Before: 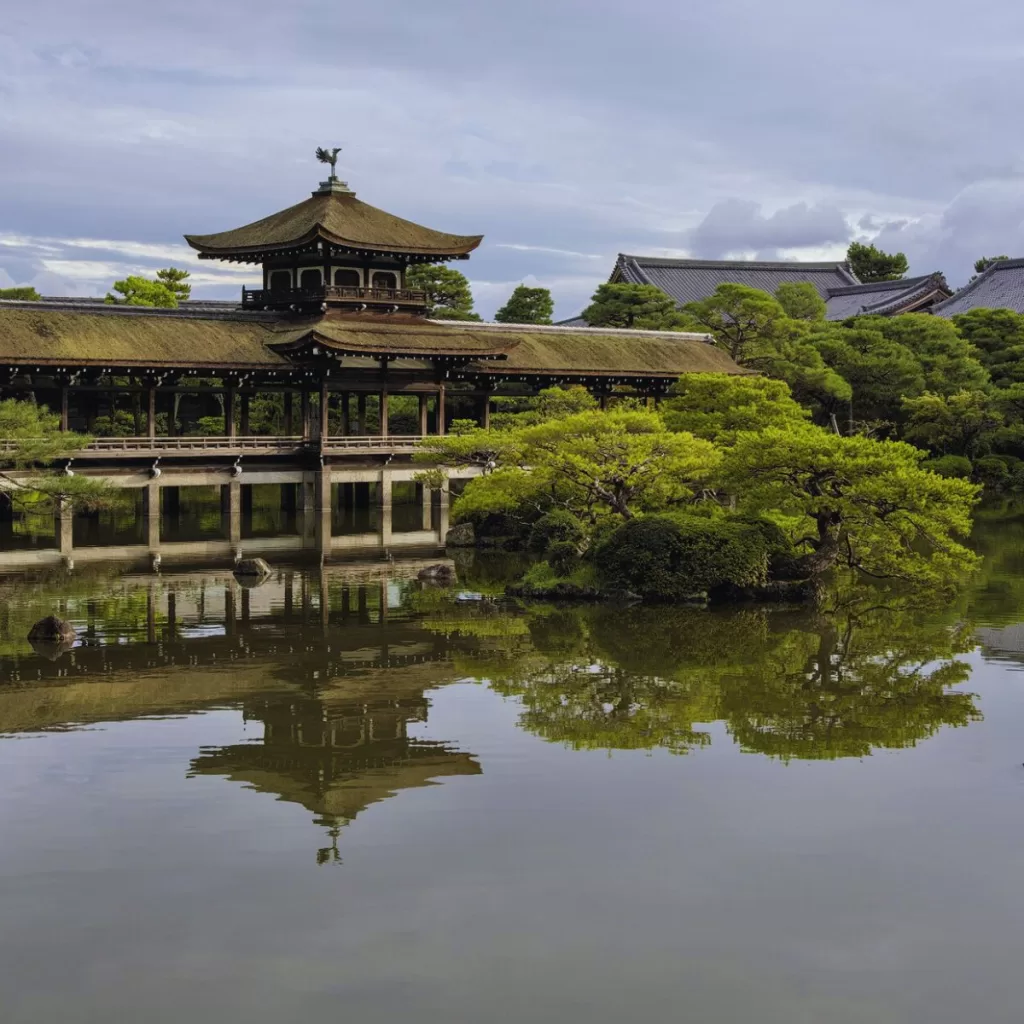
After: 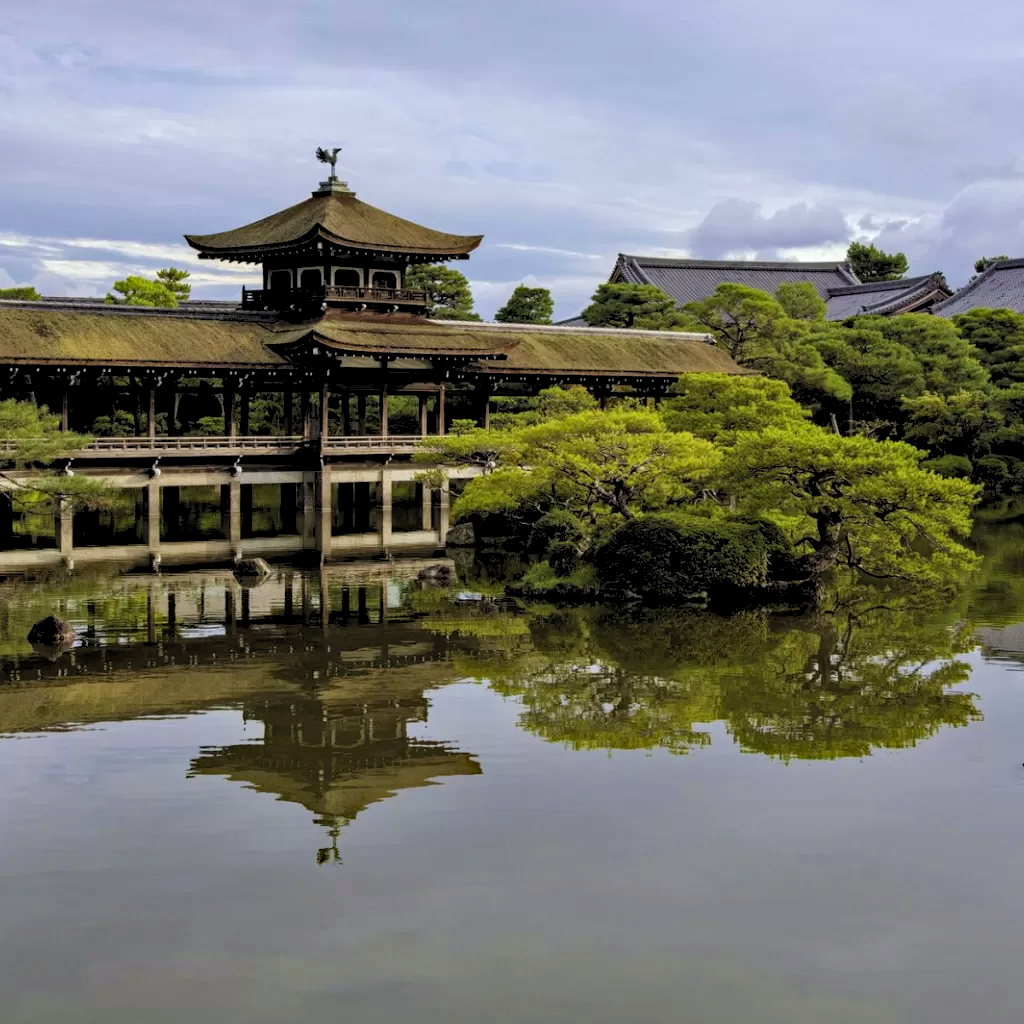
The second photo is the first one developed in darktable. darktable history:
rgb levels: levels [[0.013, 0.434, 0.89], [0, 0.5, 1], [0, 0.5, 1]]
haze removal: compatibility mode true, adaptive false
fill light: on, module defaults
